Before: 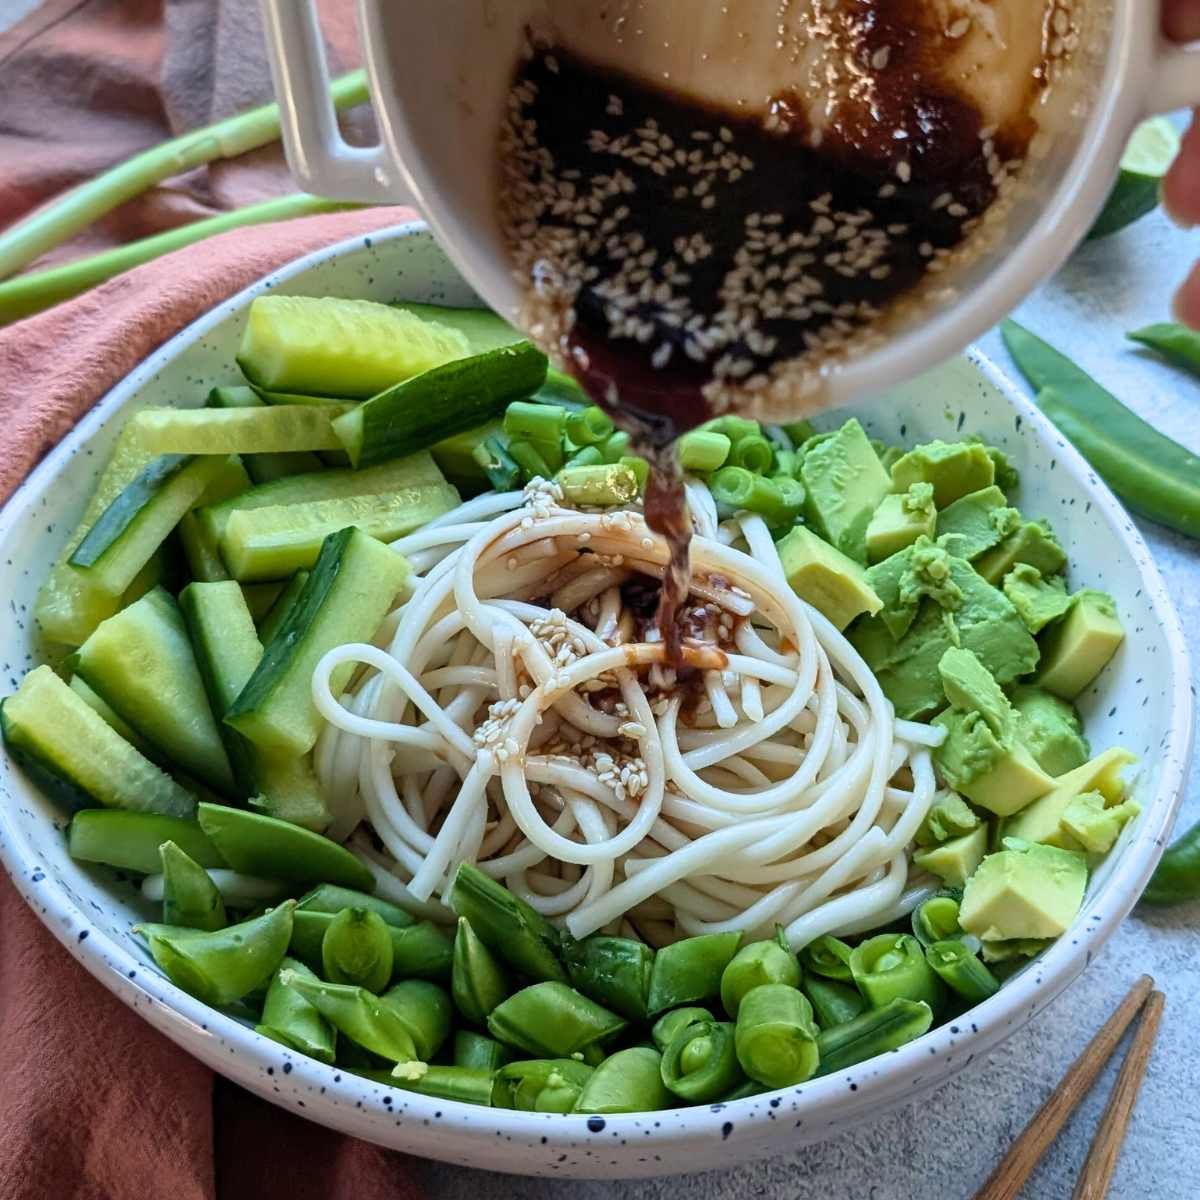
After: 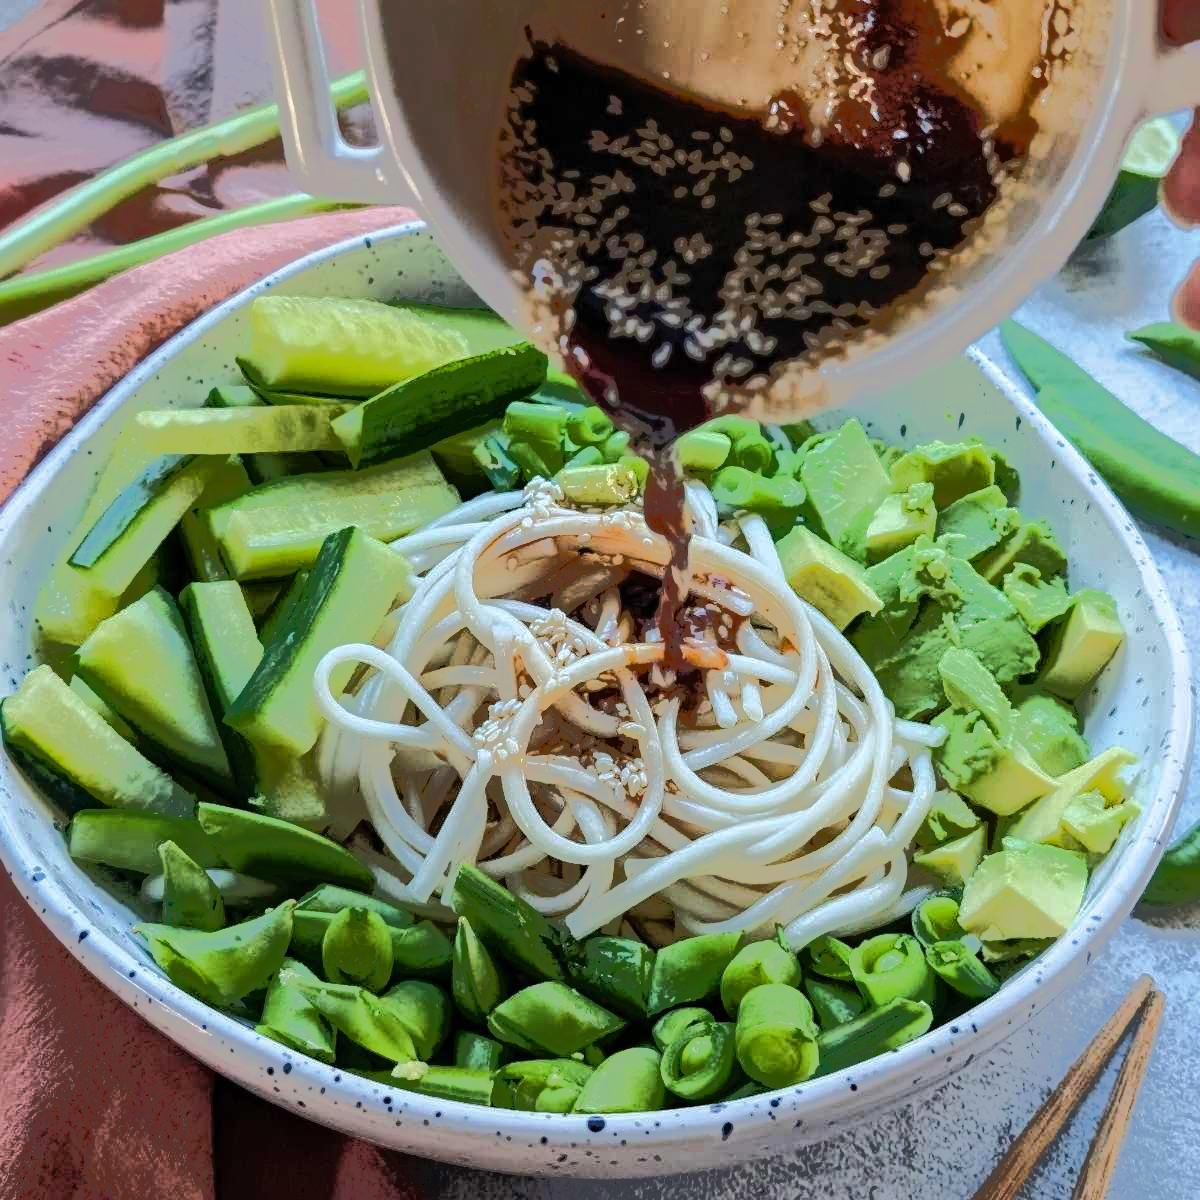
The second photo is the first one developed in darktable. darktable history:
tone equalizer: -7 EV -0.647 EV, -6 EV 0.996 EV, -5 EV -0.429 EV, -4 EV 0.407 EV, -3 EV 0.417 EV, -2 EV 0.144 EV, -1 EV -0.158 EV, +0 EV -0.387 EV, edges refinement/feathering 500, mask exposure compensation -1.57 EV, preserve details no
